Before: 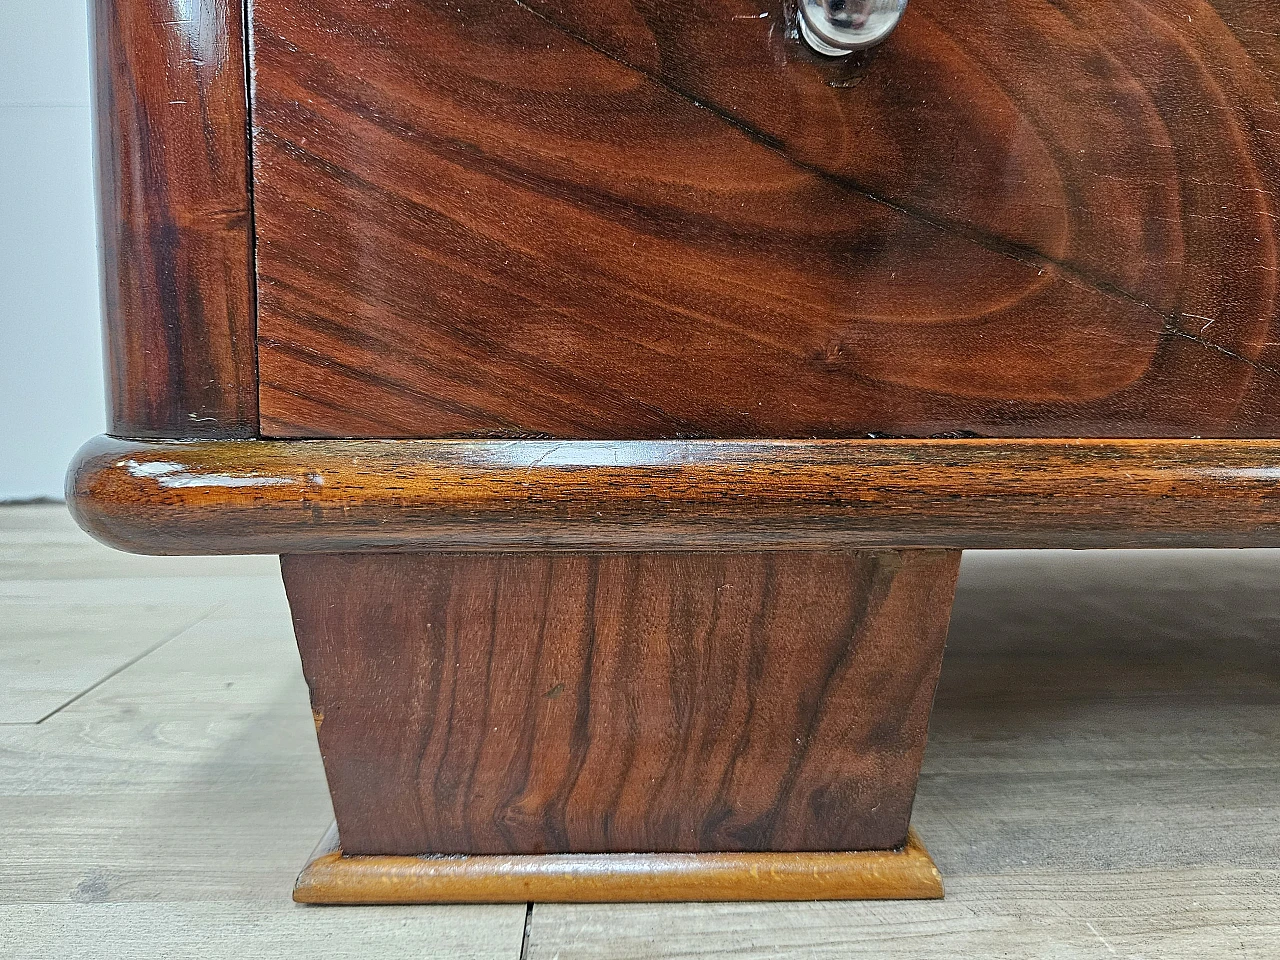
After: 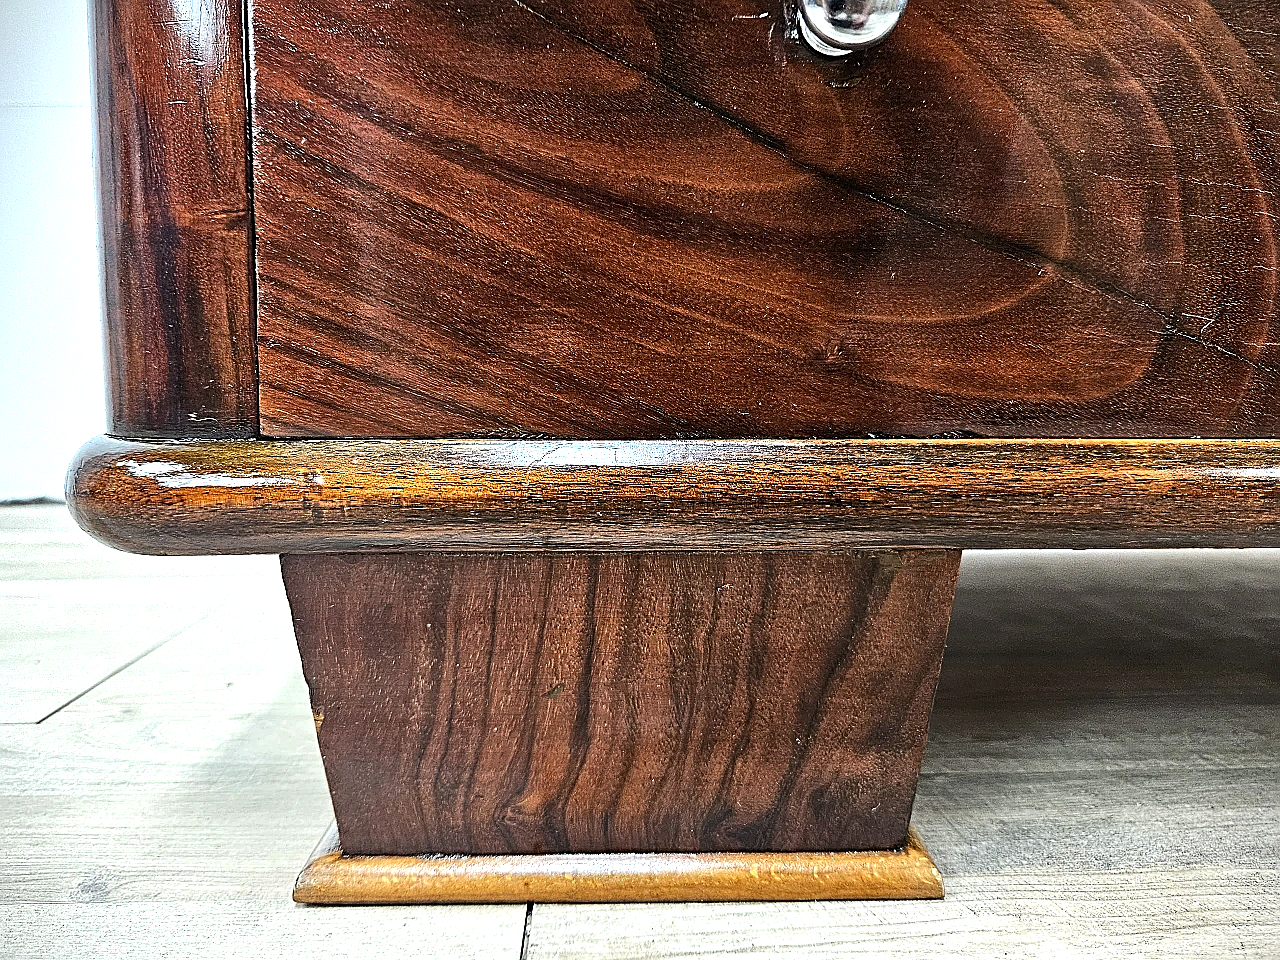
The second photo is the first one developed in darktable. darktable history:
vignetting: fall-off start 100.65%, brightness -0.817
tone equalizer: -8 EV -1.05 EV, -7 EV -0.987 EV, -6 EV -0.898 EV, -5 EV -0.55 EV, -3 EV 0.575 EV, -2 EV 0.863 EV, -1 EV 1.01 EV, +0 EV 1.07 EV, edges refinement/feathering 500, mask exposure compensation -1.57 EV, preserve details no
sharpen: on, module defaults
